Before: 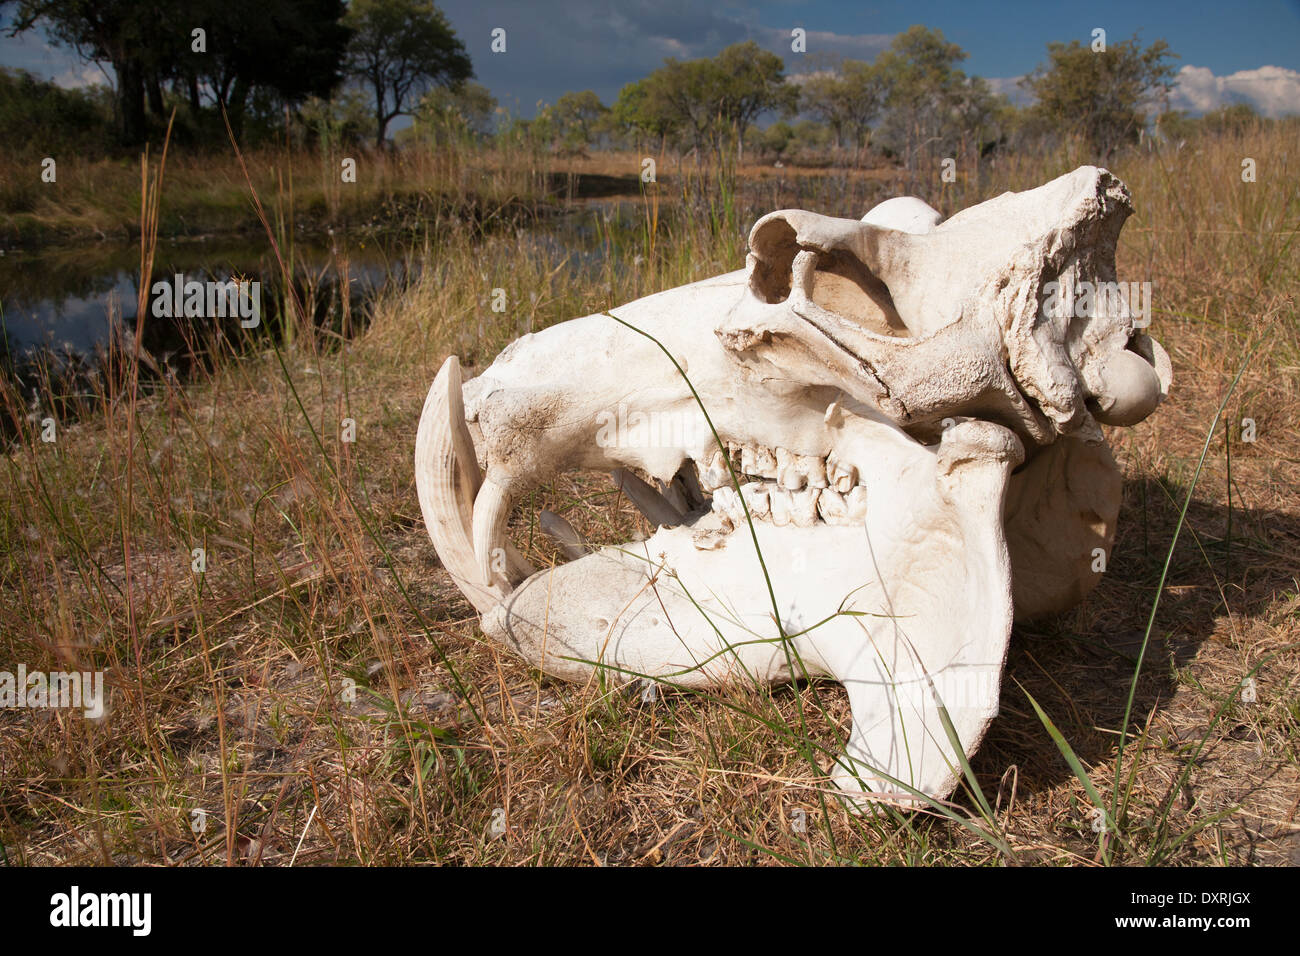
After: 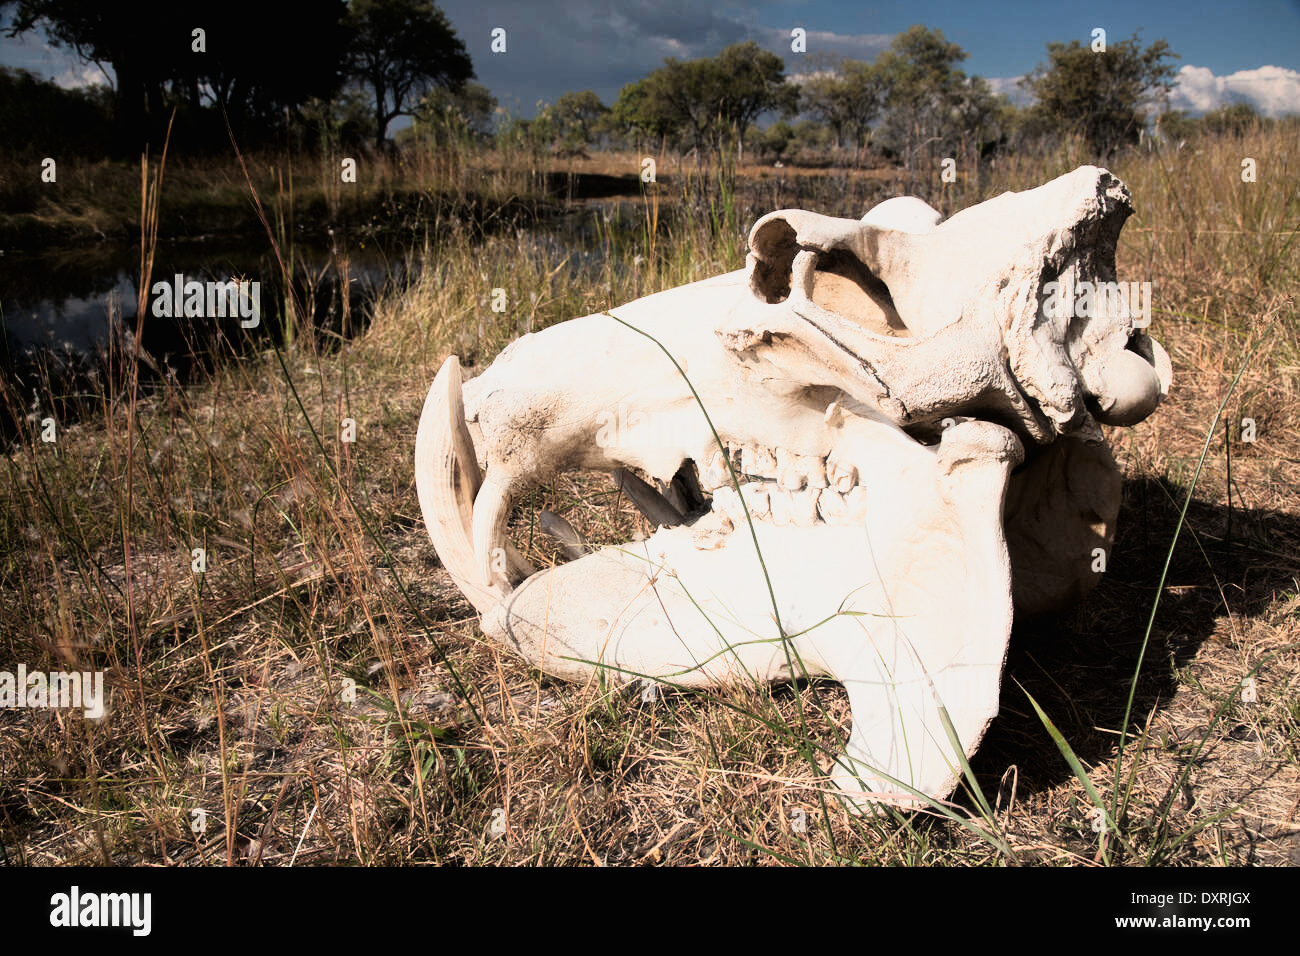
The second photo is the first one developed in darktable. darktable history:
haze removal: strength -0.111, compatibility mode true, adaptive false
tone curve: curves: ch0 [(0, 0.008) (0.081, 0.044) (0.177, 0.123) (0.283, 0.253) (0.427, 0.441) (0.495, 0.524) (0.661, 0.756) (0.796, 0.859) (1, 0.951)]; ch1 [(0, 0) (0.161, 0.092) (0.35, 0.33) (0.392, 0.392) (0.427, 0.426) (0.479, 0.472) (0.505, 0.5) (0.521, 0.519) (0.567, 0.556) (0.583, 0.588) (0.625, 0.627) (0.678, 0.733) (1, 1)]; ch2 [(0, 0) (0.346, 0.362) (0.404, 0.427) (0.502, 0.499) (0.523, 0.522) (0.544, 0.561) (0.58, 0.59) (0.629, 0.642) (0.717, 0.678) (1, 1)], color space Lab, linked channels, preserve colors none
filmic rgb: black relative exposure -8.71 EV, white relative exposure 2.71 EV, target black luminance 0%, hardness 6.27, latitude 77.16%, contrast 1.326, shadows ↔ highlights balance -0.356%, color science v6 (2022)
